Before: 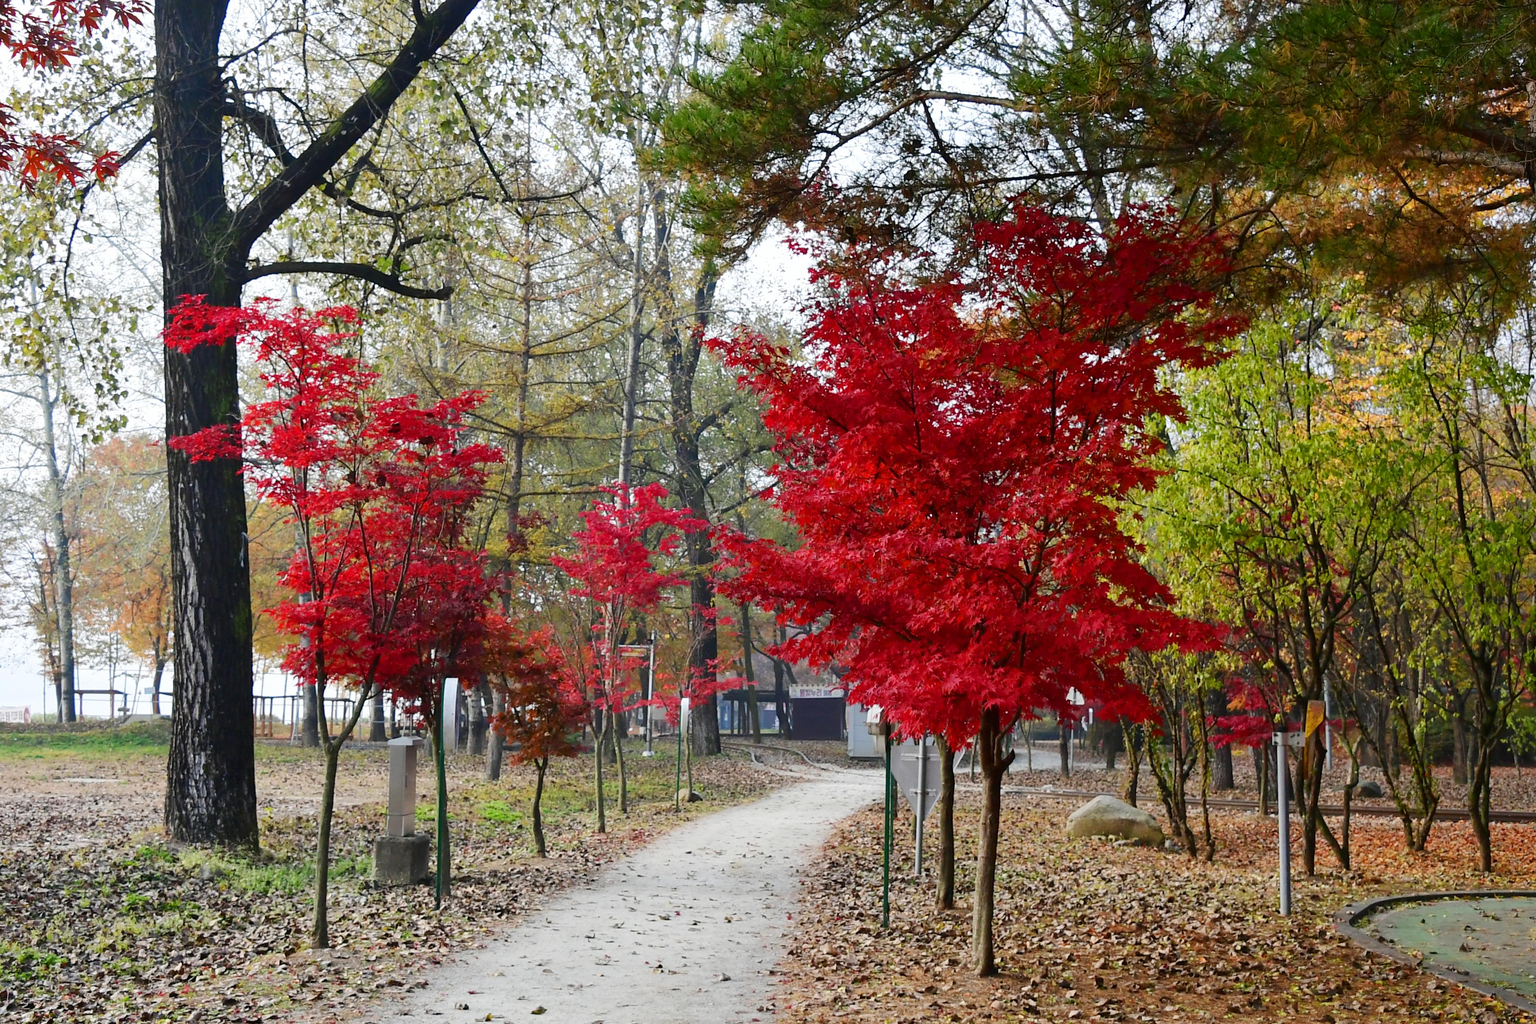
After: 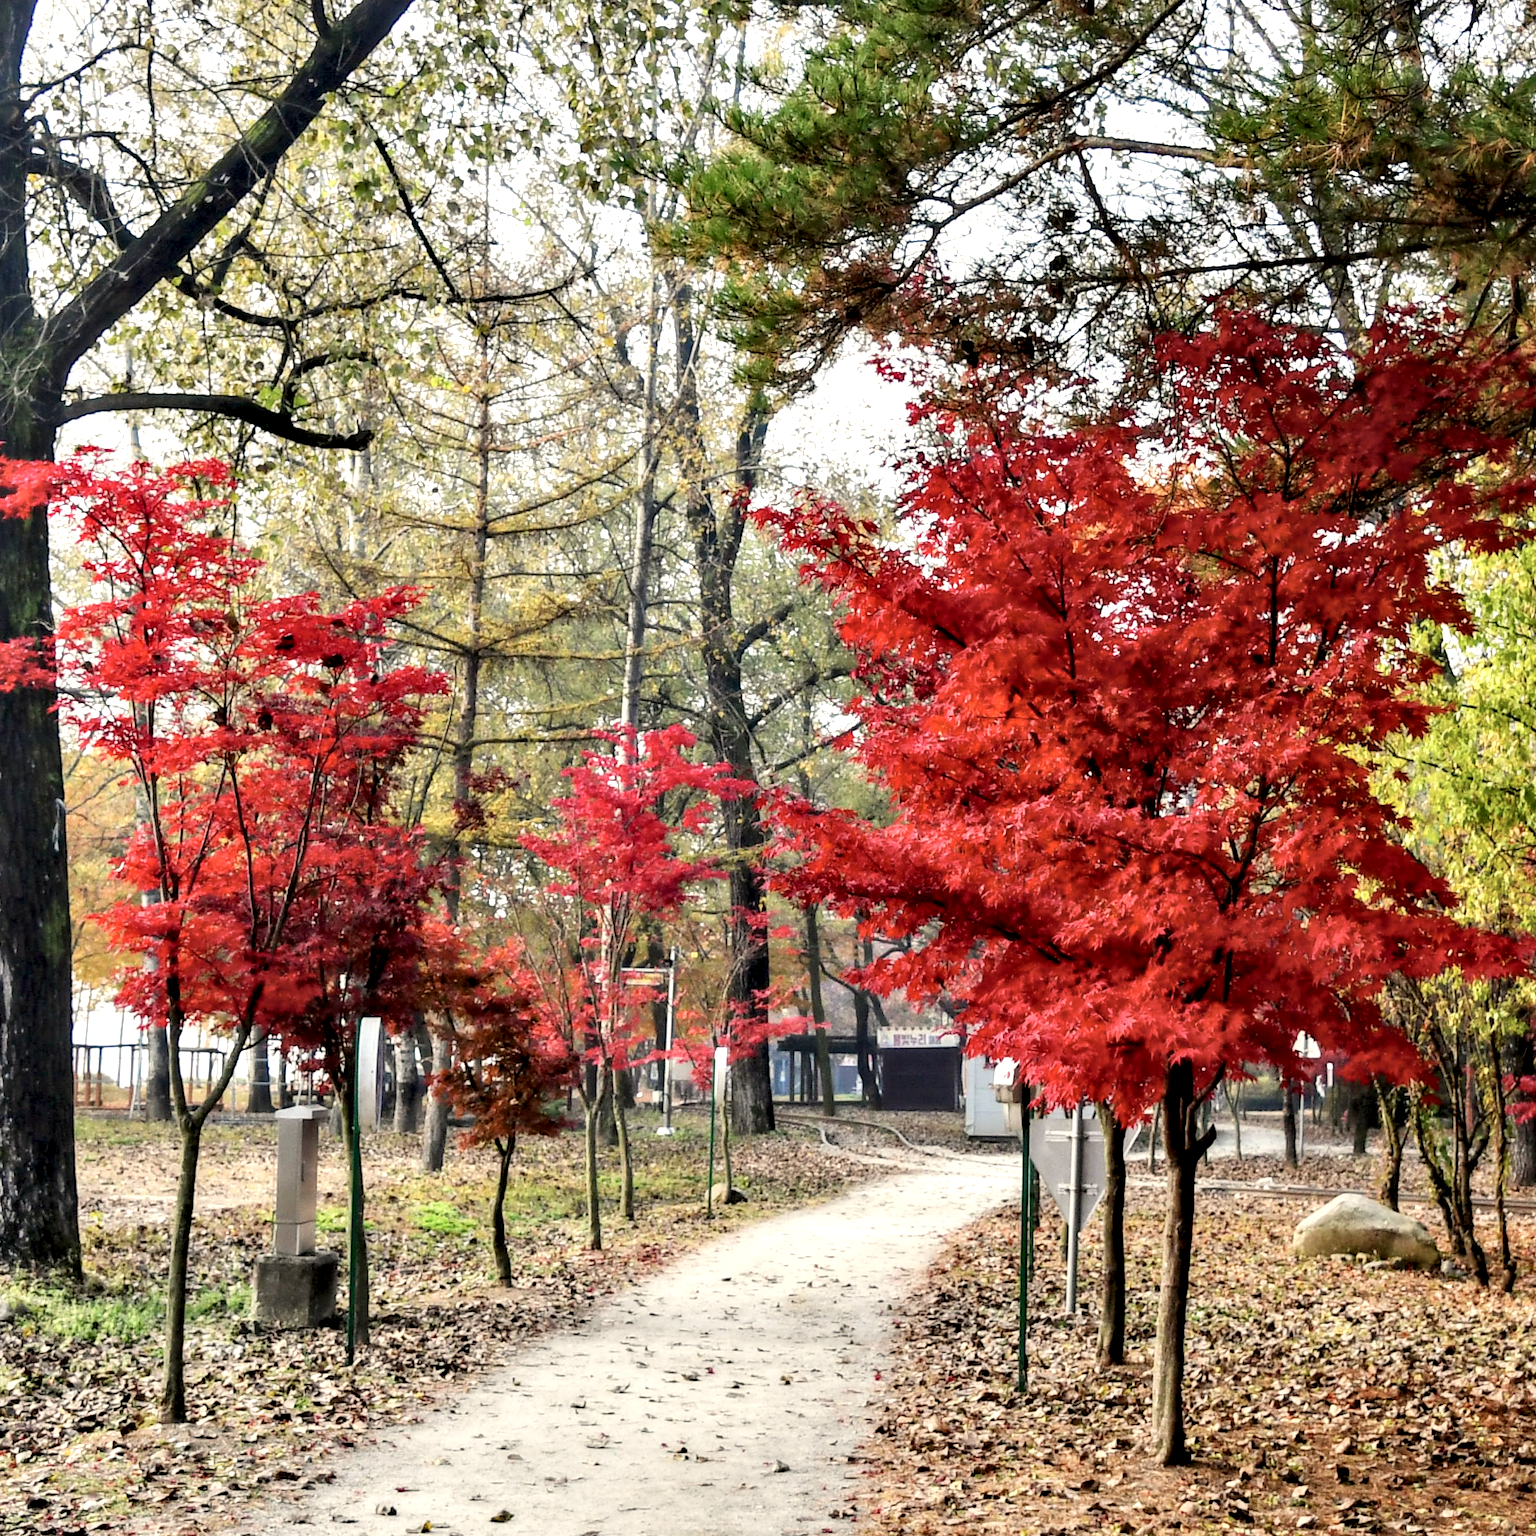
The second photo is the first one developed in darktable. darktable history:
contrast brightness saturation: brightness 0.15
crop and rotate: left 13.342%, right 19.991%
local contrast: highlights 60%, shadows 60%, detail 160%
contrast equalizer: y [[0.514, 0.573, 0.581, 0.508, 0.5, 0.5], [0.5 ×6], [0.5 ×6], [0 ×6], [0 ×6]]
white balance: red 1.045, blue 0.932
